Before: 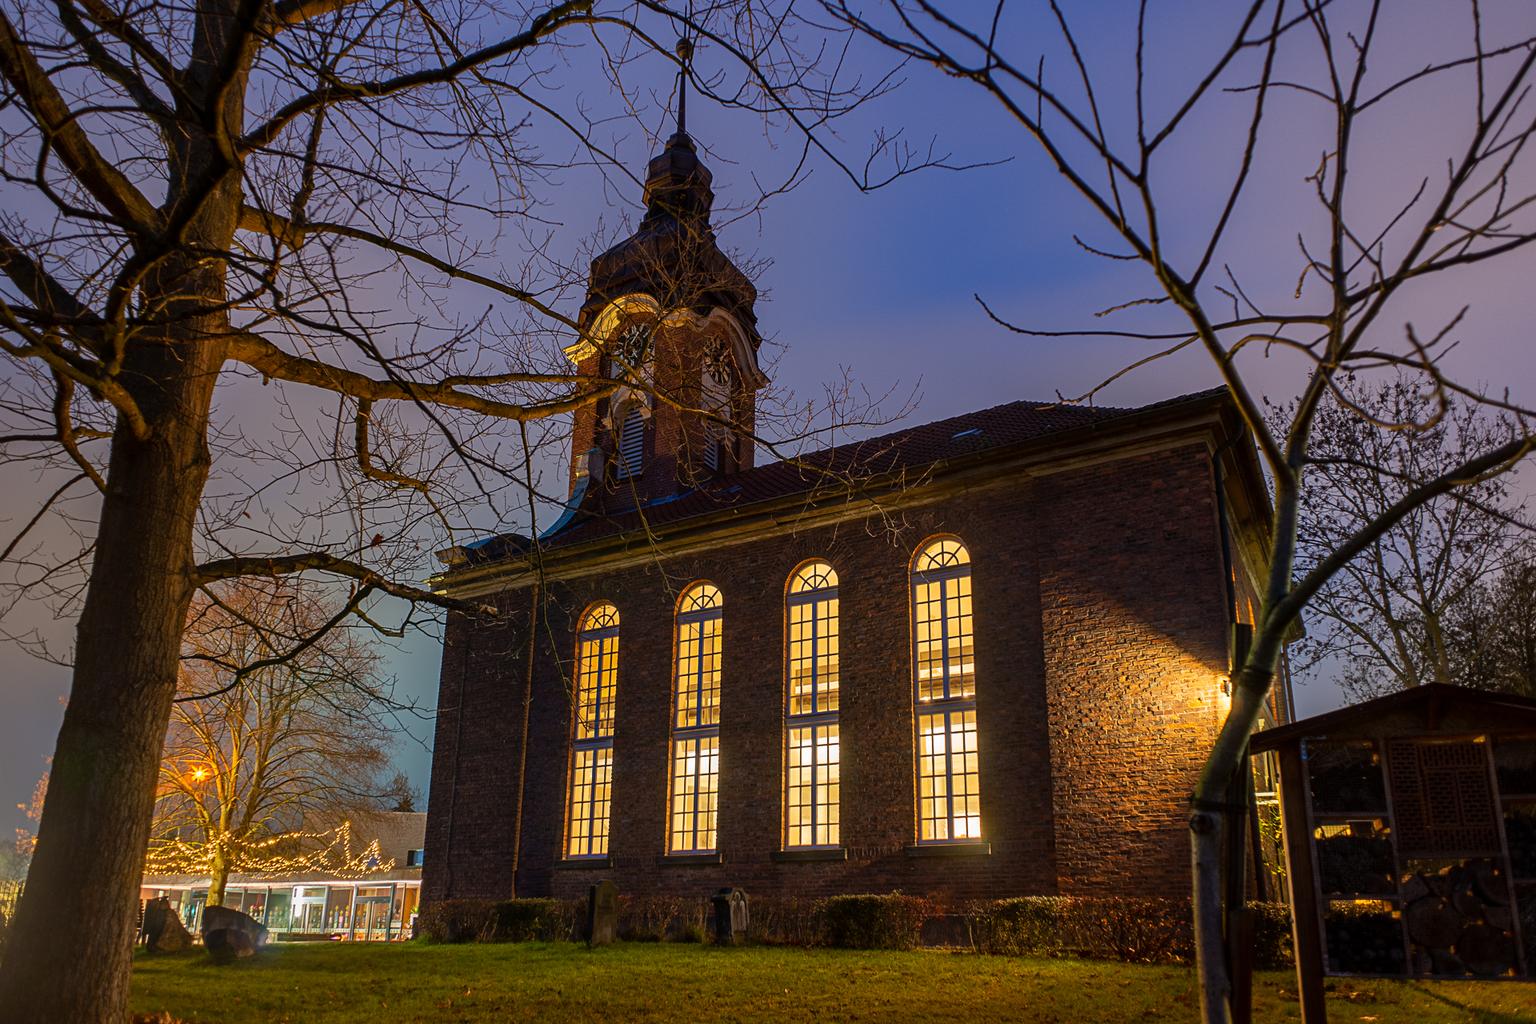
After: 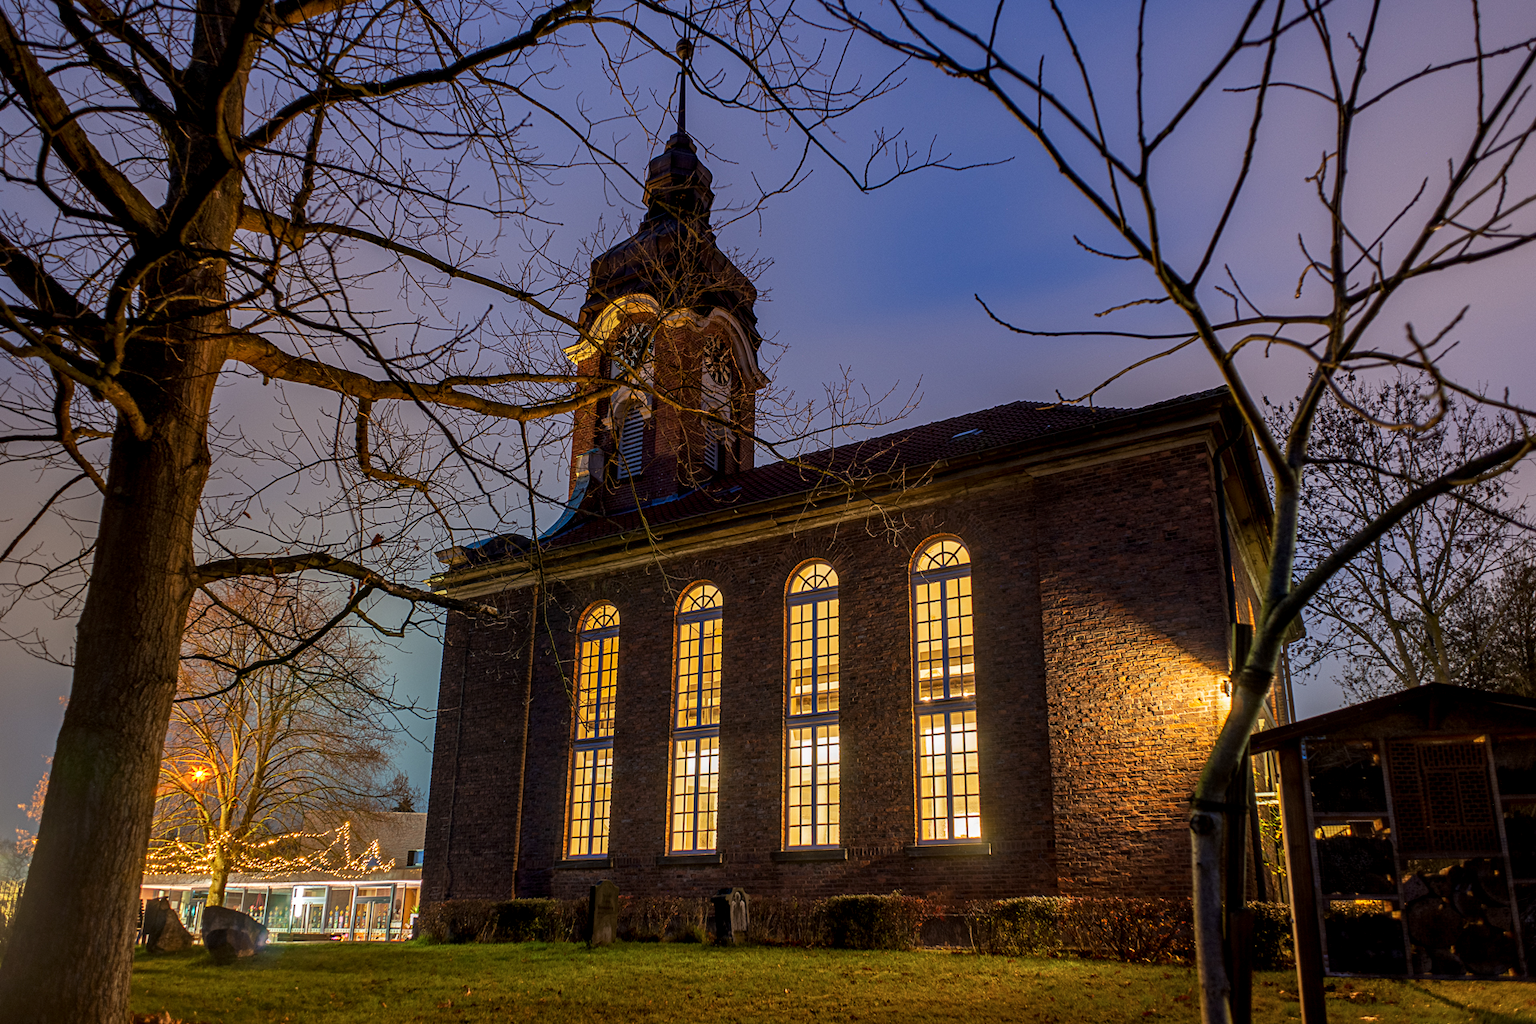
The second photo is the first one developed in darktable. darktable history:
white balance: red 1, blue 1
local contrast: detail 130%
